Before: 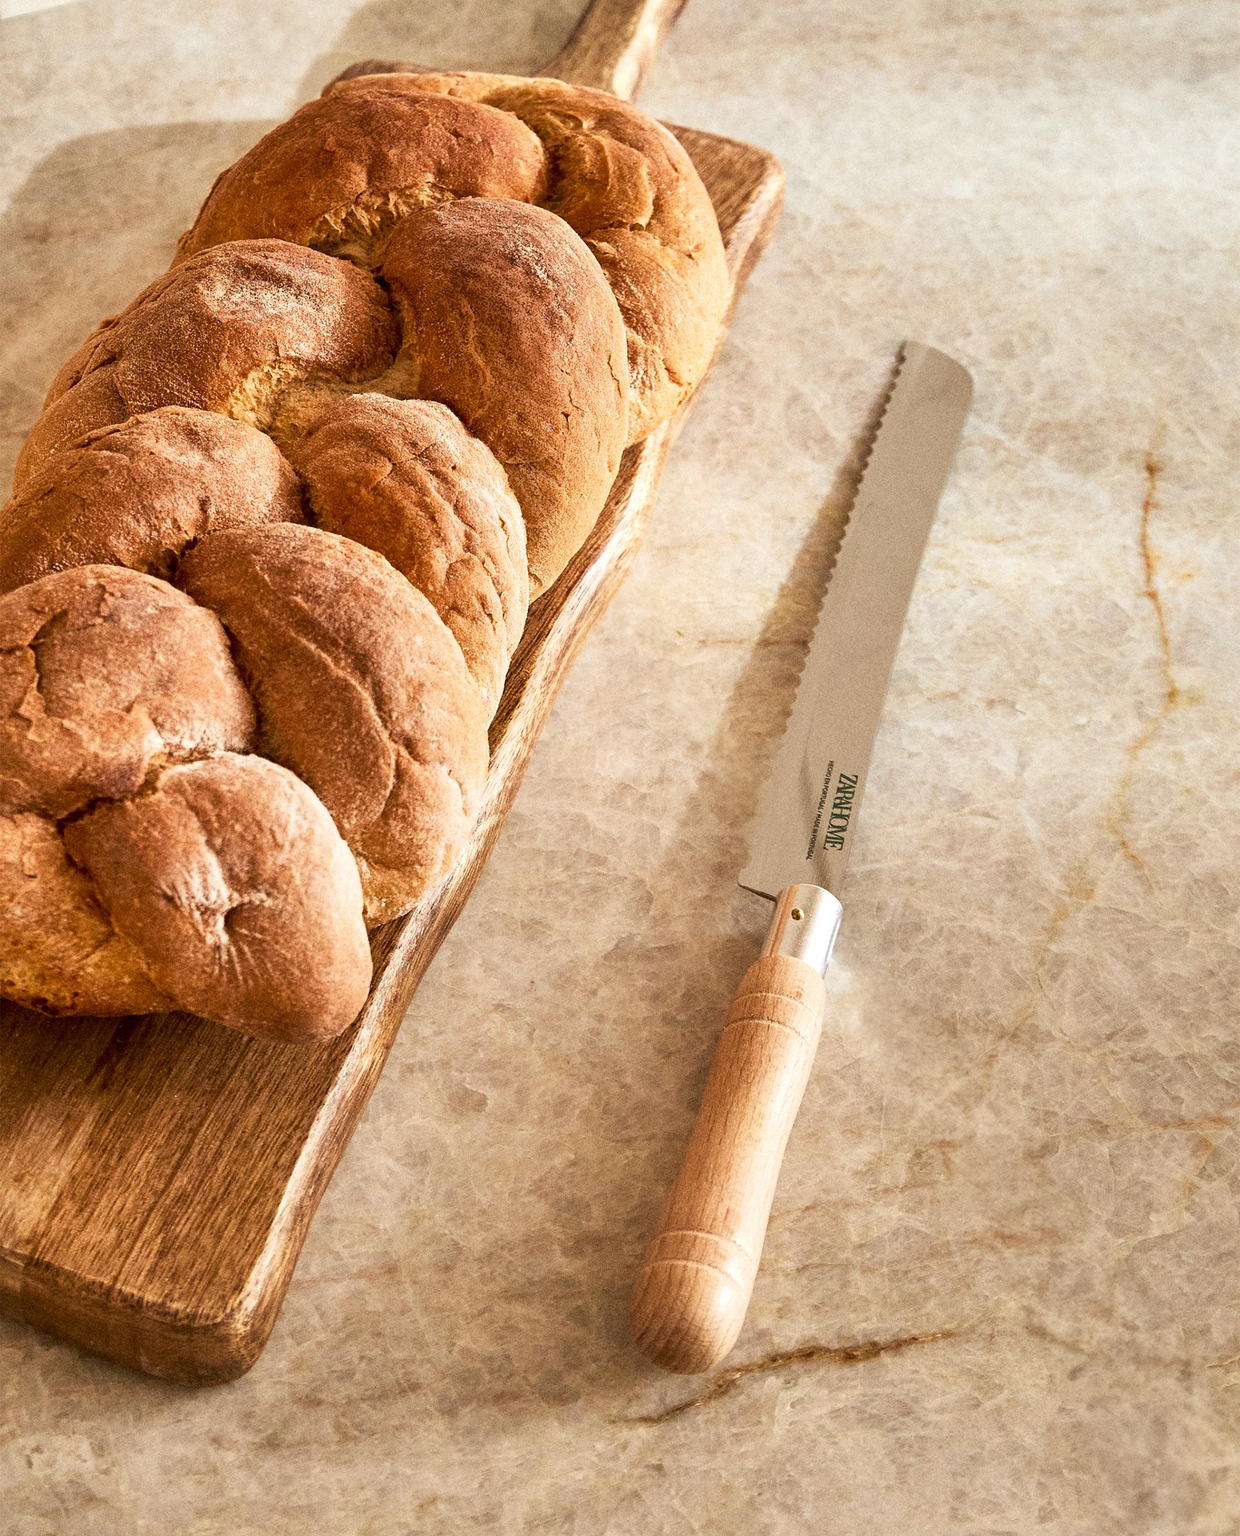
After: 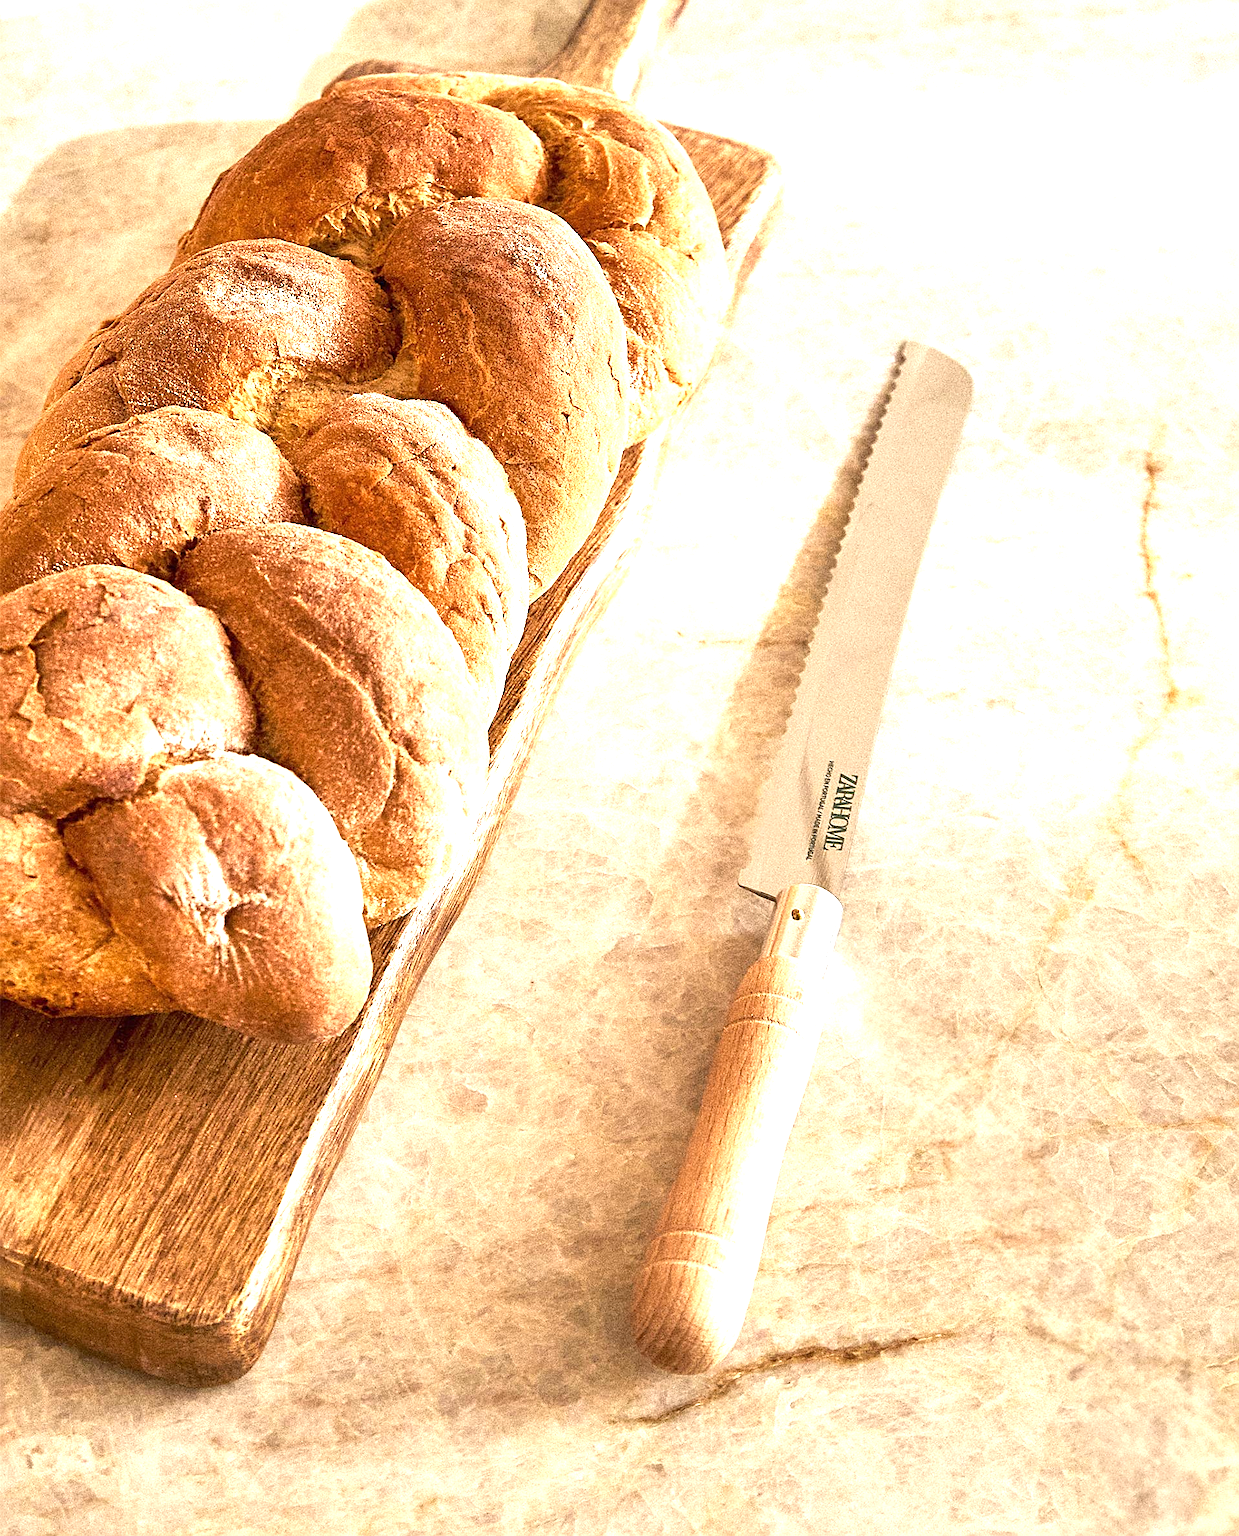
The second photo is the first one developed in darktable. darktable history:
exposure: black level correction 0, exposure 1.096 EV, compensate exposure bias true, compensate highlight preservation false
sharpen: on, module defaults
